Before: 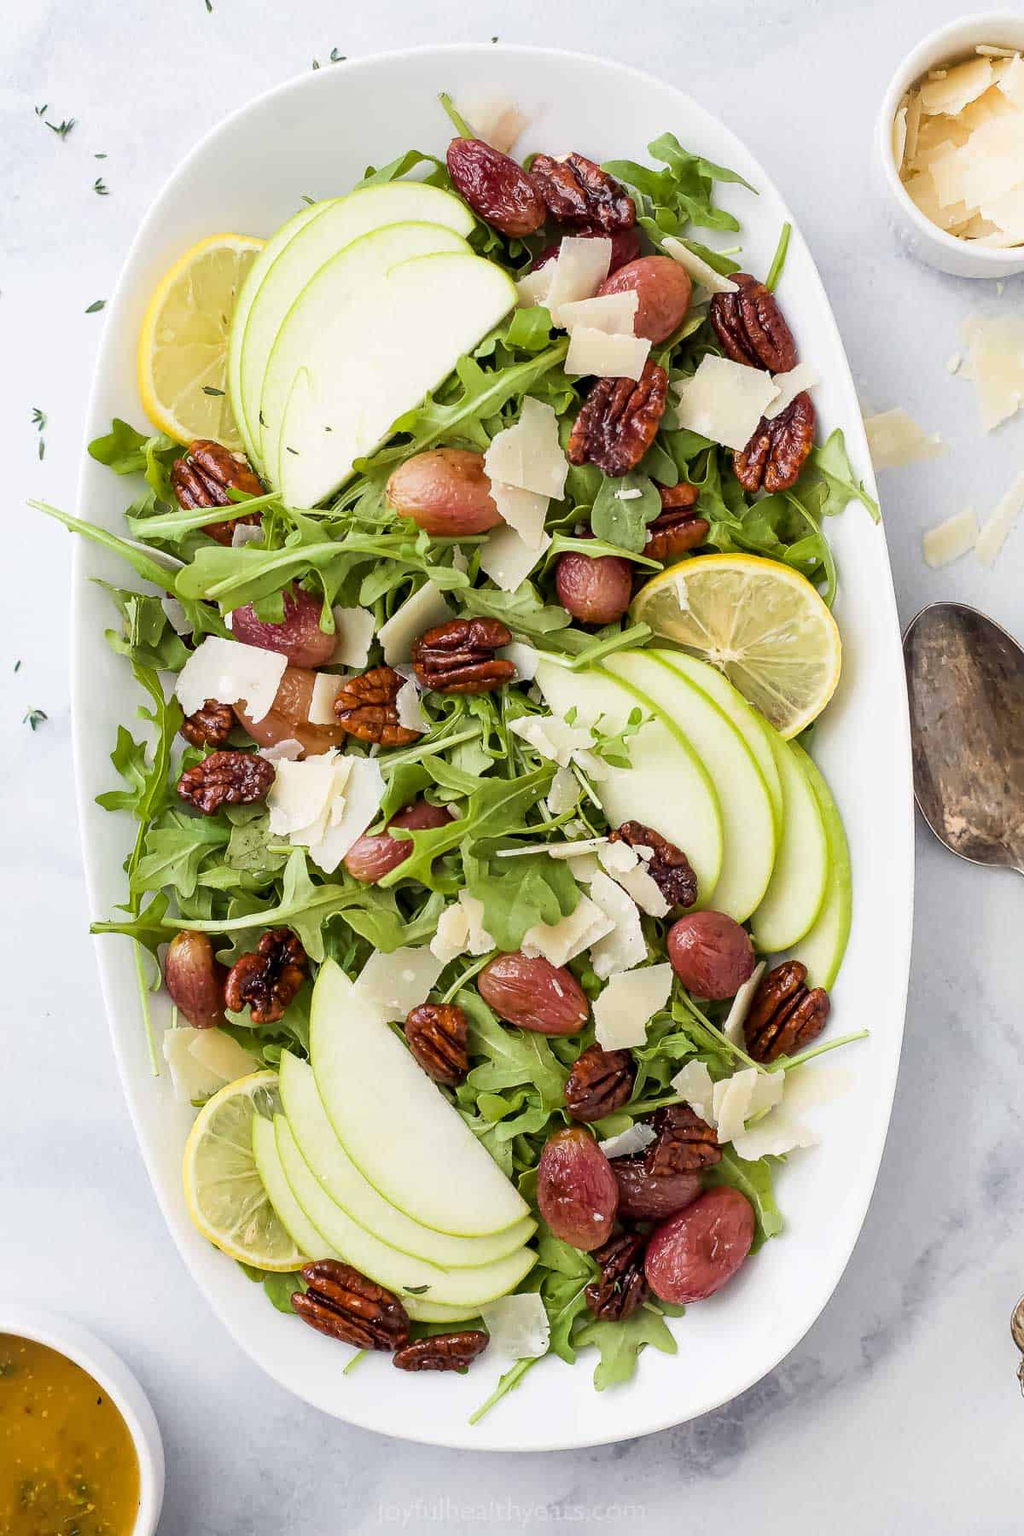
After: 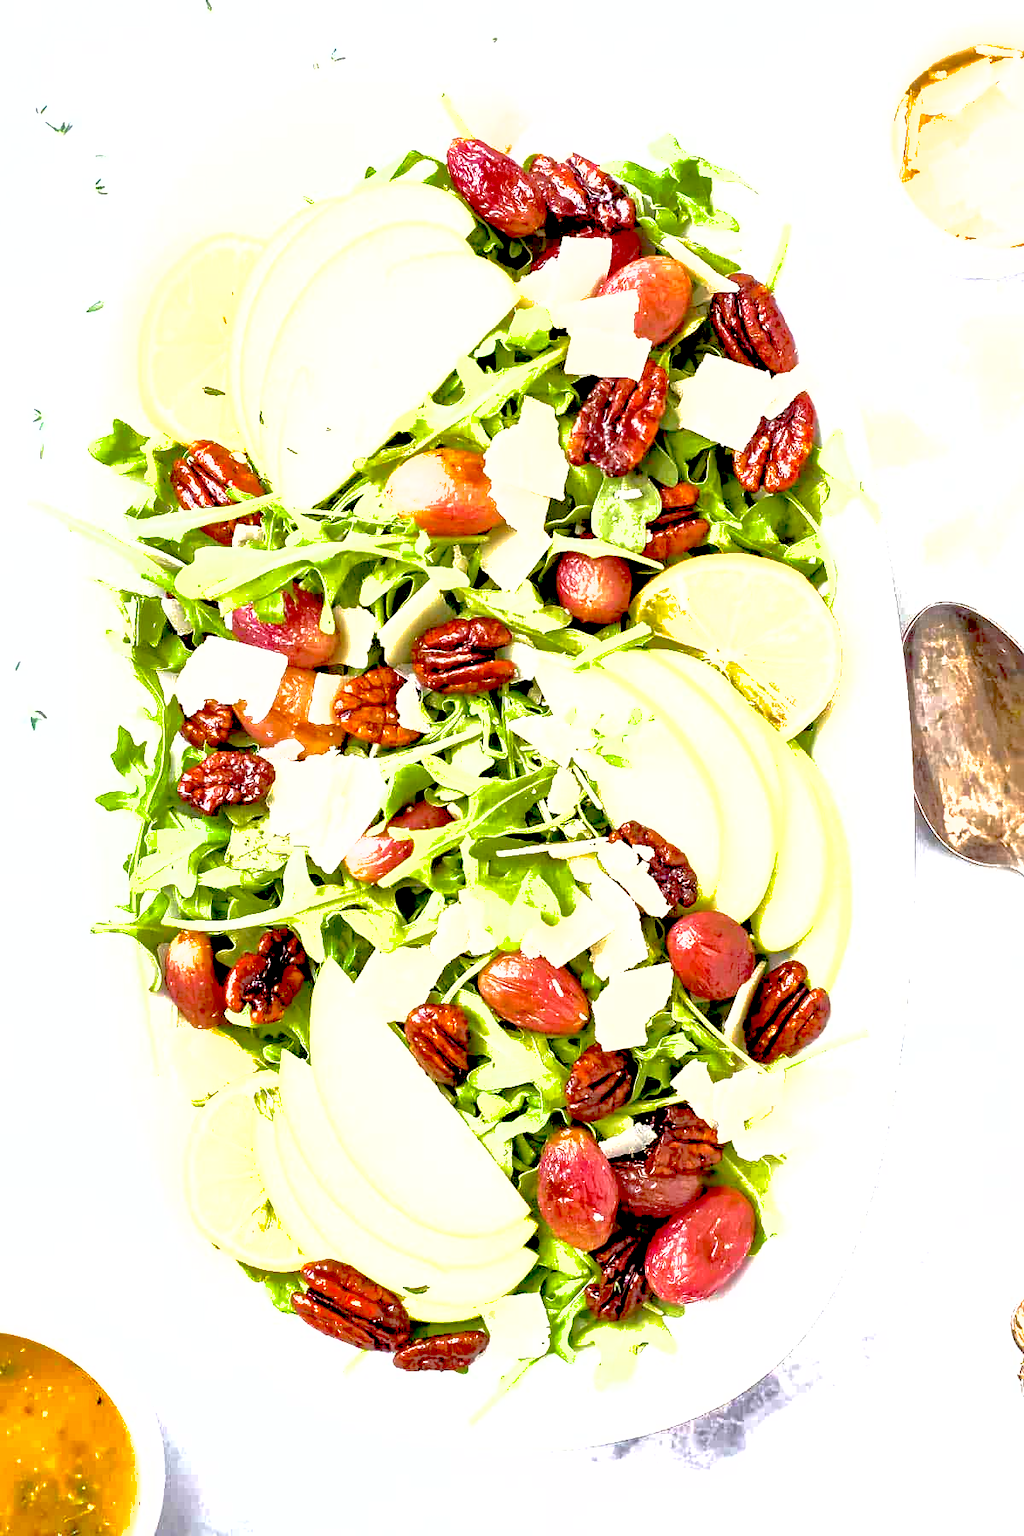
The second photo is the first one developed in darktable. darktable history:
exposure: black level correction 0.016, exposure 1.778 EV, compensate highlight preservation false
shadows and highlights: on, module defaults
